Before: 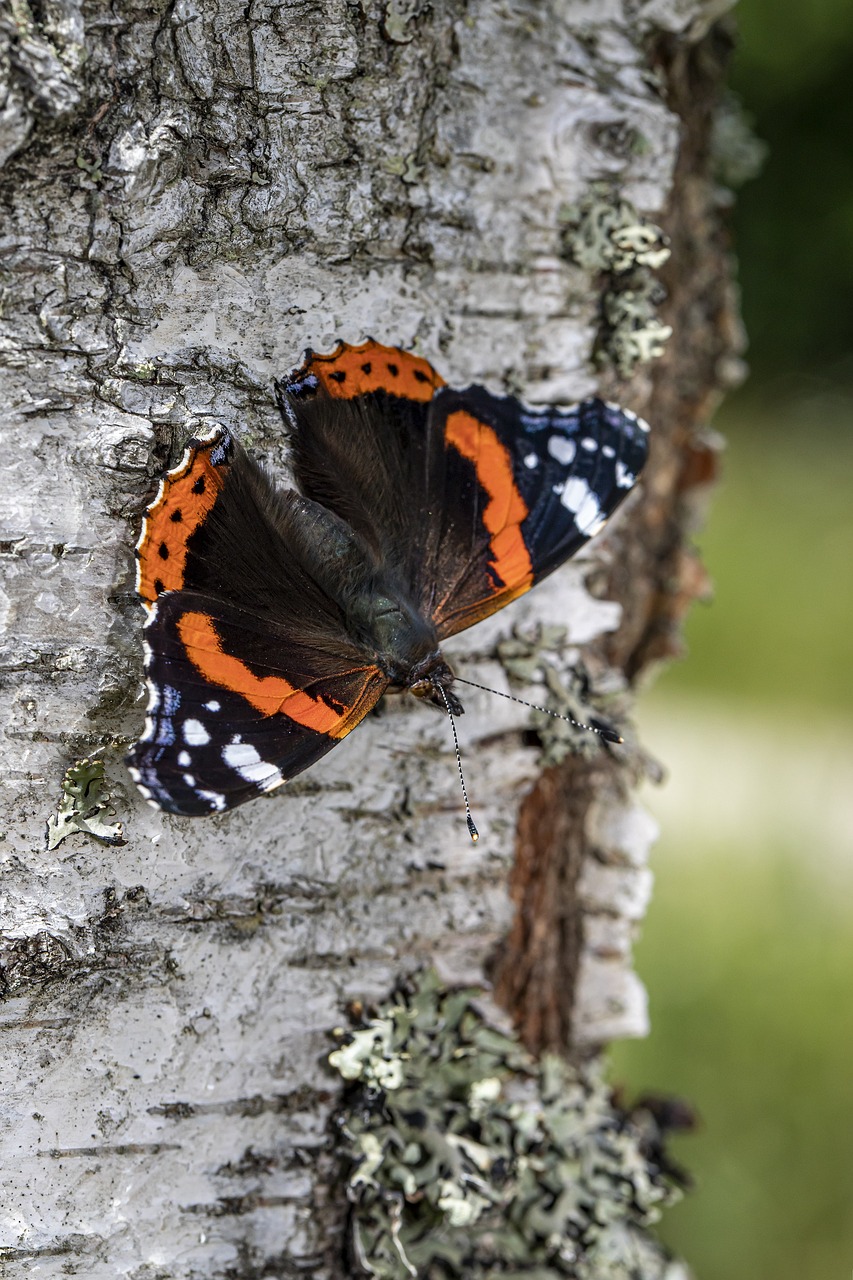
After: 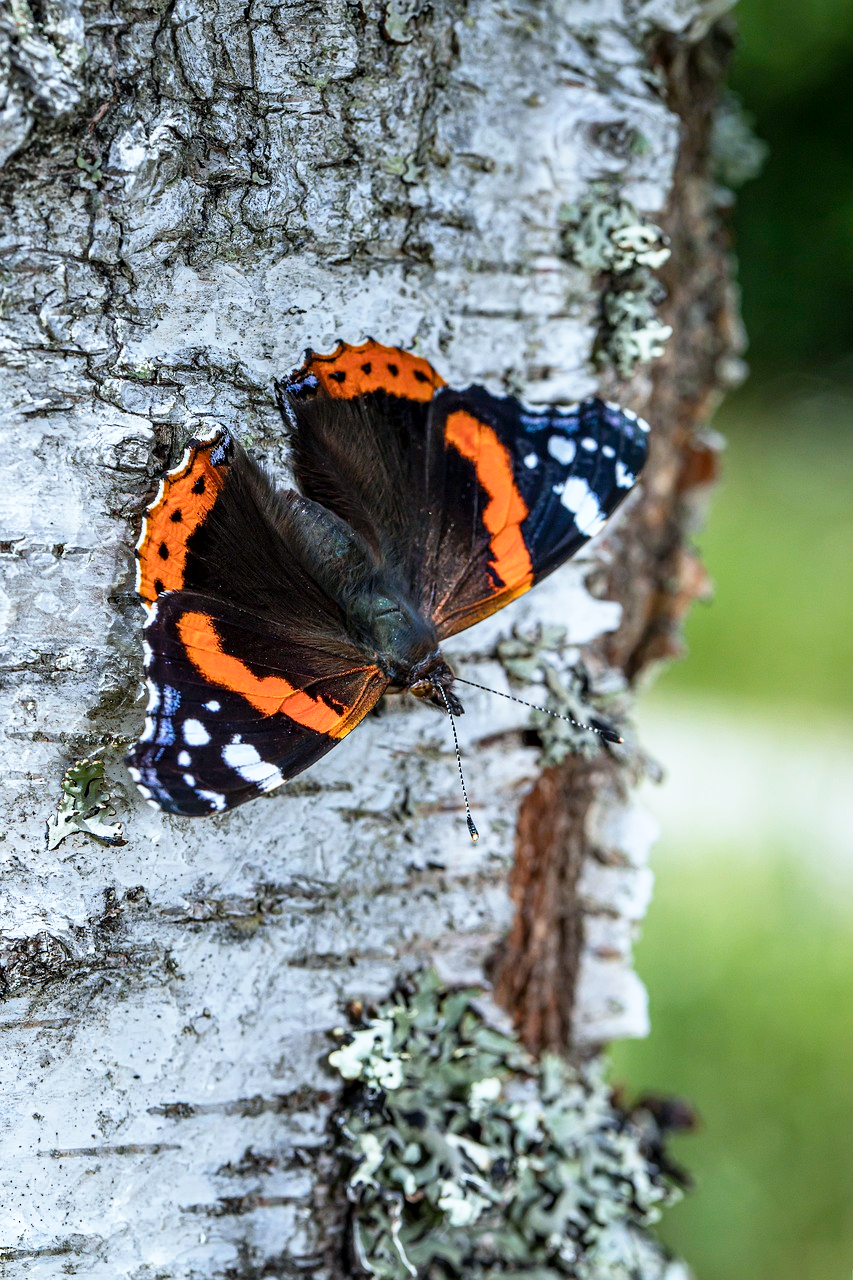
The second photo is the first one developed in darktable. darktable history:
white balance: red 0.924, blue 1.095
base curve: curves: ch0 [(0, 0) (0.579, 0.807) (1, 1)], preserve colors none
